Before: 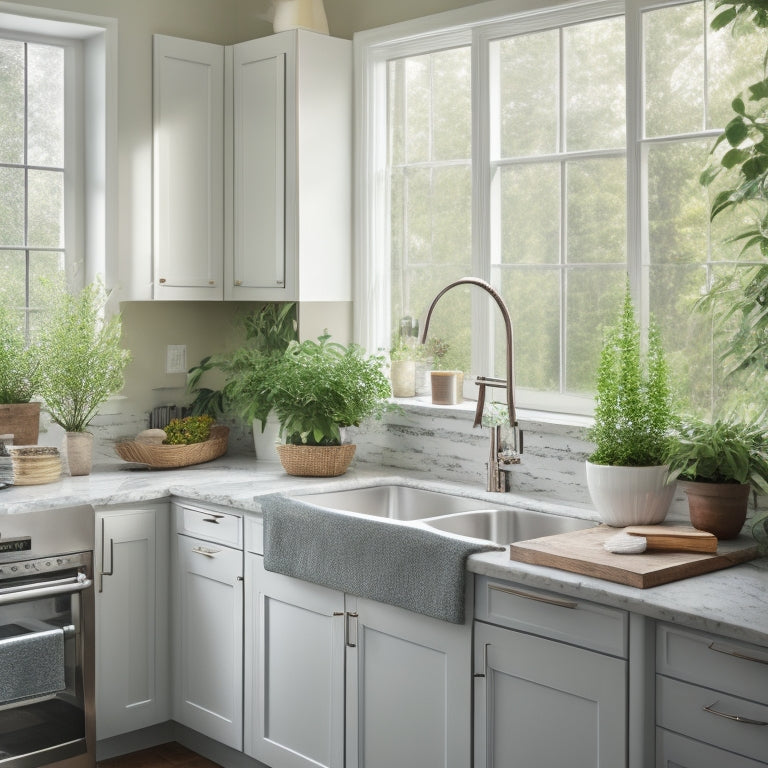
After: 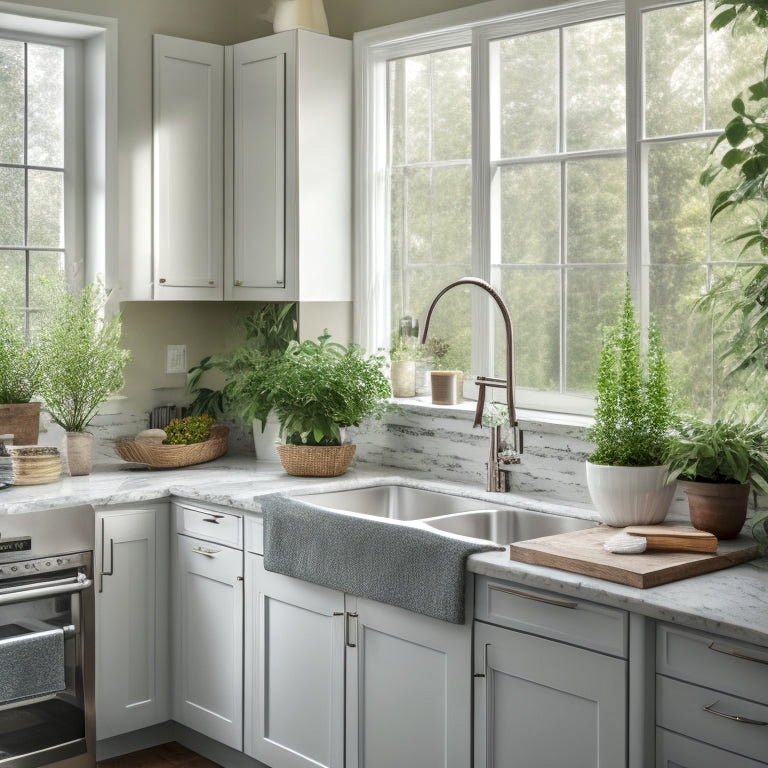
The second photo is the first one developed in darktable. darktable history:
local contrast: on, module defaults
shadows and highlights: radius 133.83, soften with gaussian
white balance: emerald 1
